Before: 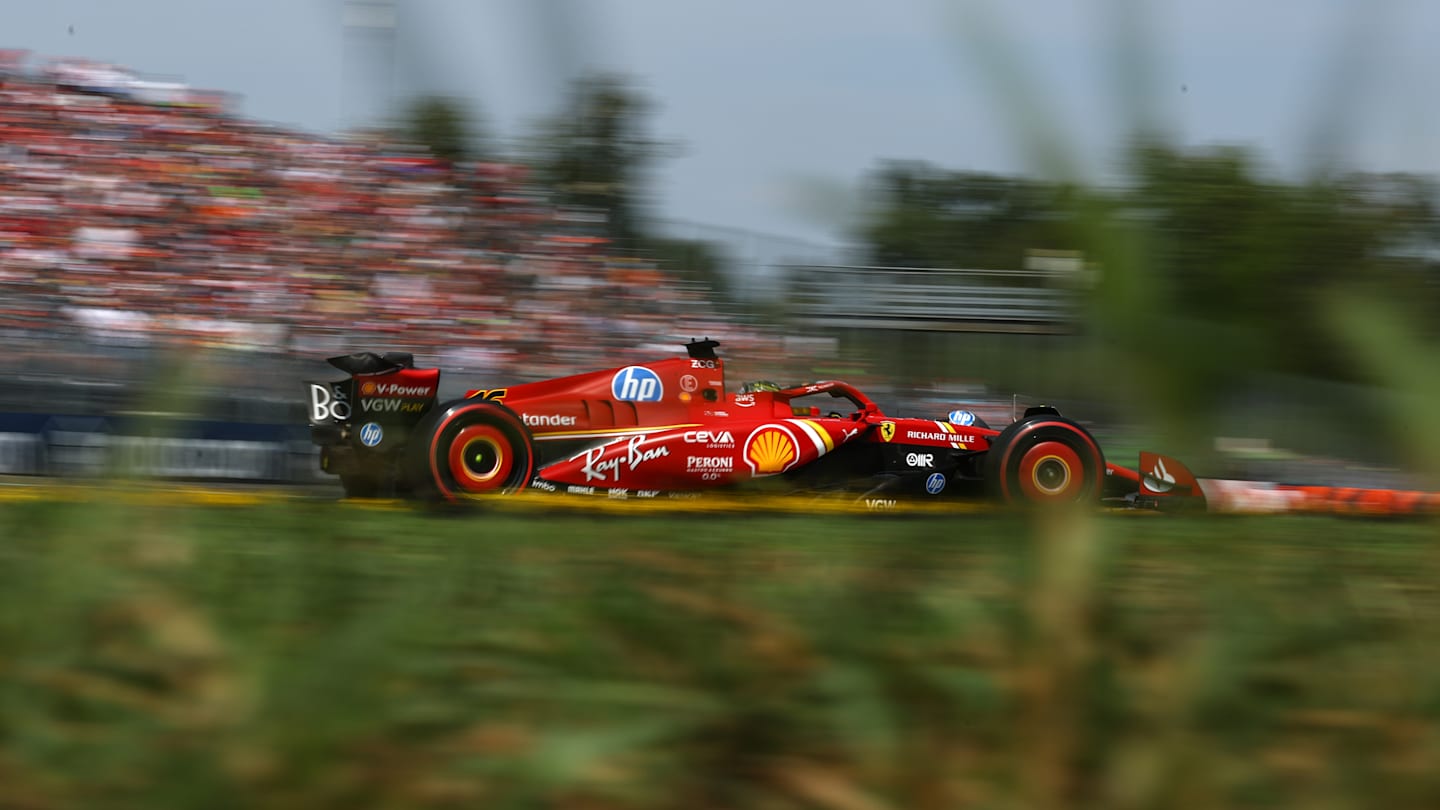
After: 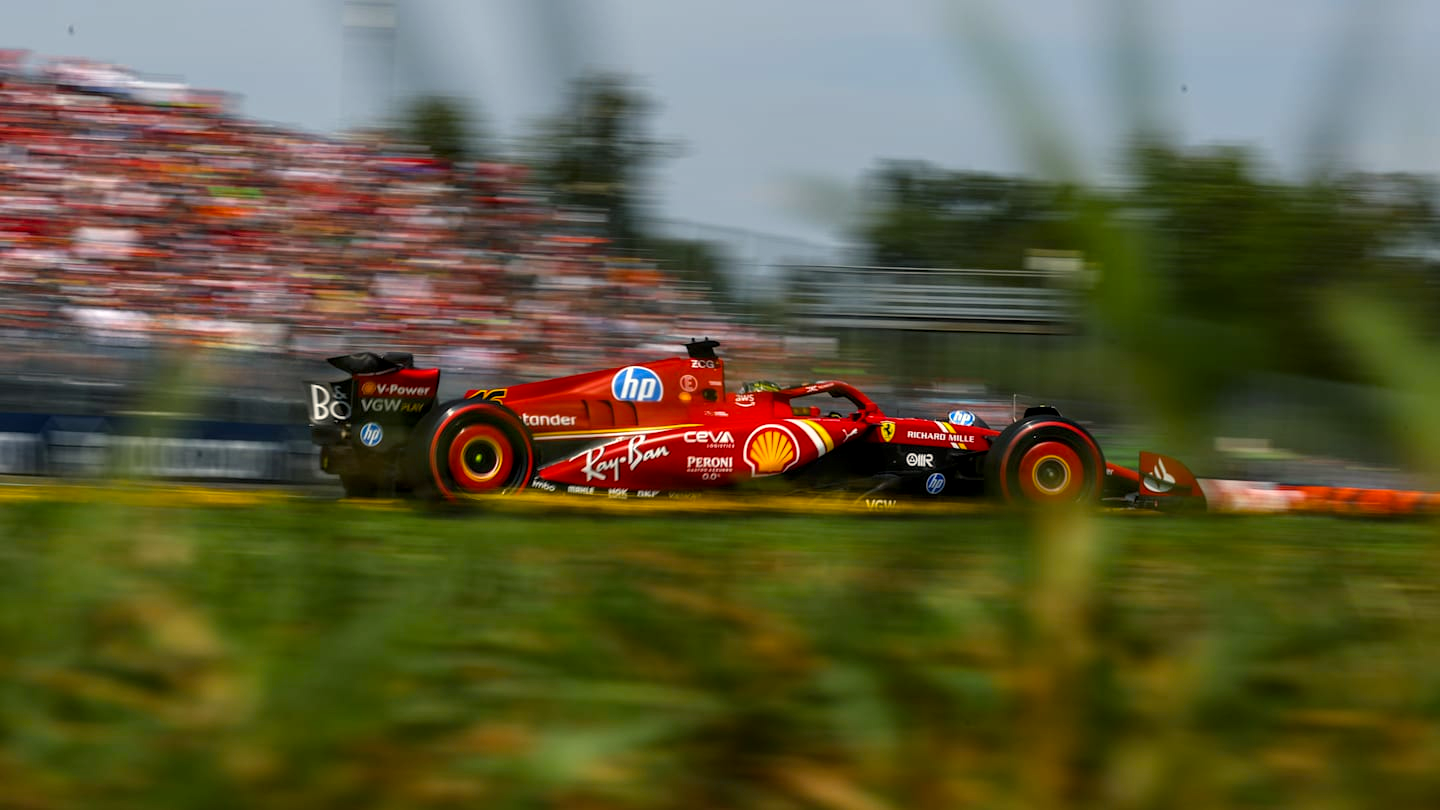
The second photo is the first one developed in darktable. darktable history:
local contrast: on, module defaults
color balance rgb: highlights gain › chroma 2.004%, highlights gain › hue 72.55°, perceptual saturation grading › global saturation 30.961%
